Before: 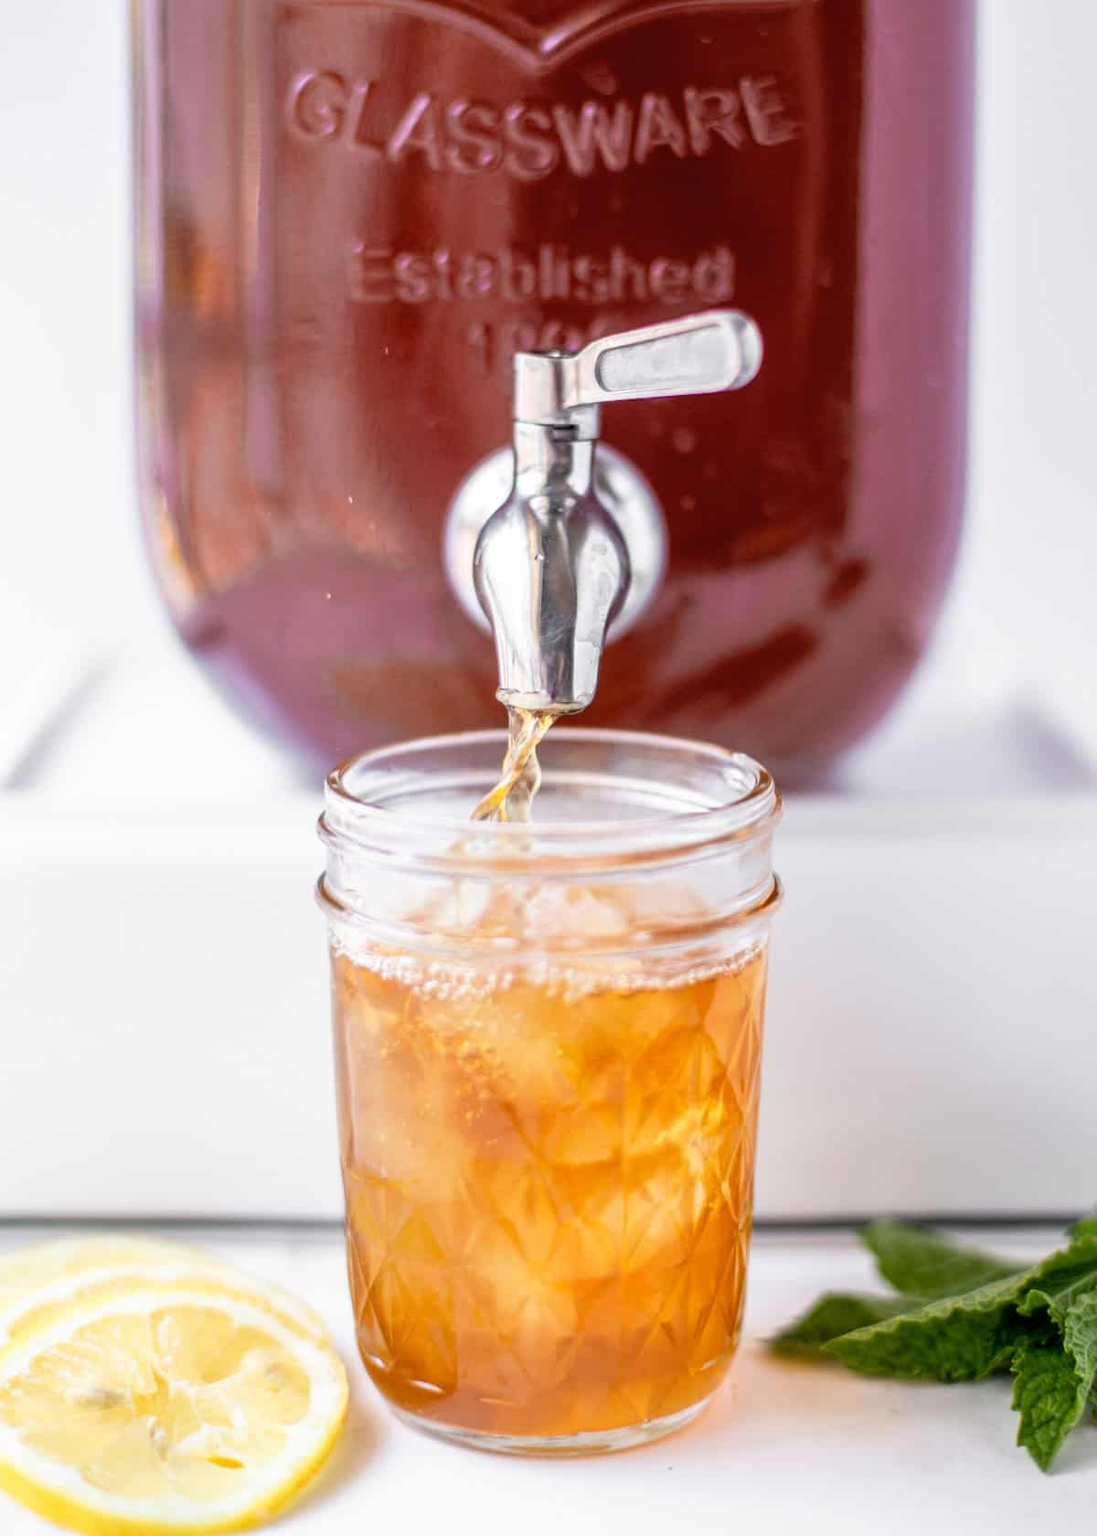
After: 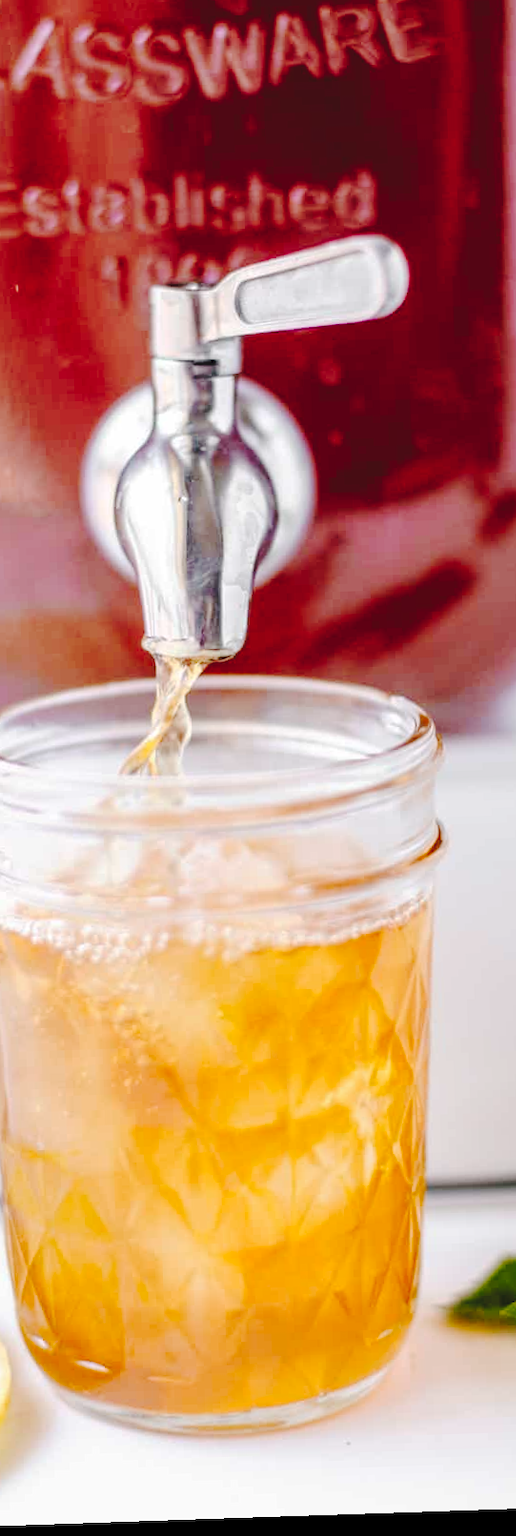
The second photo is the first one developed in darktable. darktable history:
rotate and perspective: rotation -1.77°, lens shift (horizontal) 0.004, automatic cropping off
tone curve: curves: ch0 [(0, 0) (0.003, 0.057) (0.011, 0.061) (0.025, 0.065) (0.044, 0.075) (0.069, 0.082) (0.1, 0.09) (0.136, 0.102) (0.177, 0.145) (0.224, 0.195) (0.277, 0.27) (0.335, 0.374) (0.399, 0.486) (0.468, 0.578) (0.543, 0.652) (0.623, 0.717) (0.709, 0.778) (0.801, 0.837) (0.898, 0.909) (1, 1)], preserve colors none
crop: left 33.452%, top 6.025%, right 23.155%
